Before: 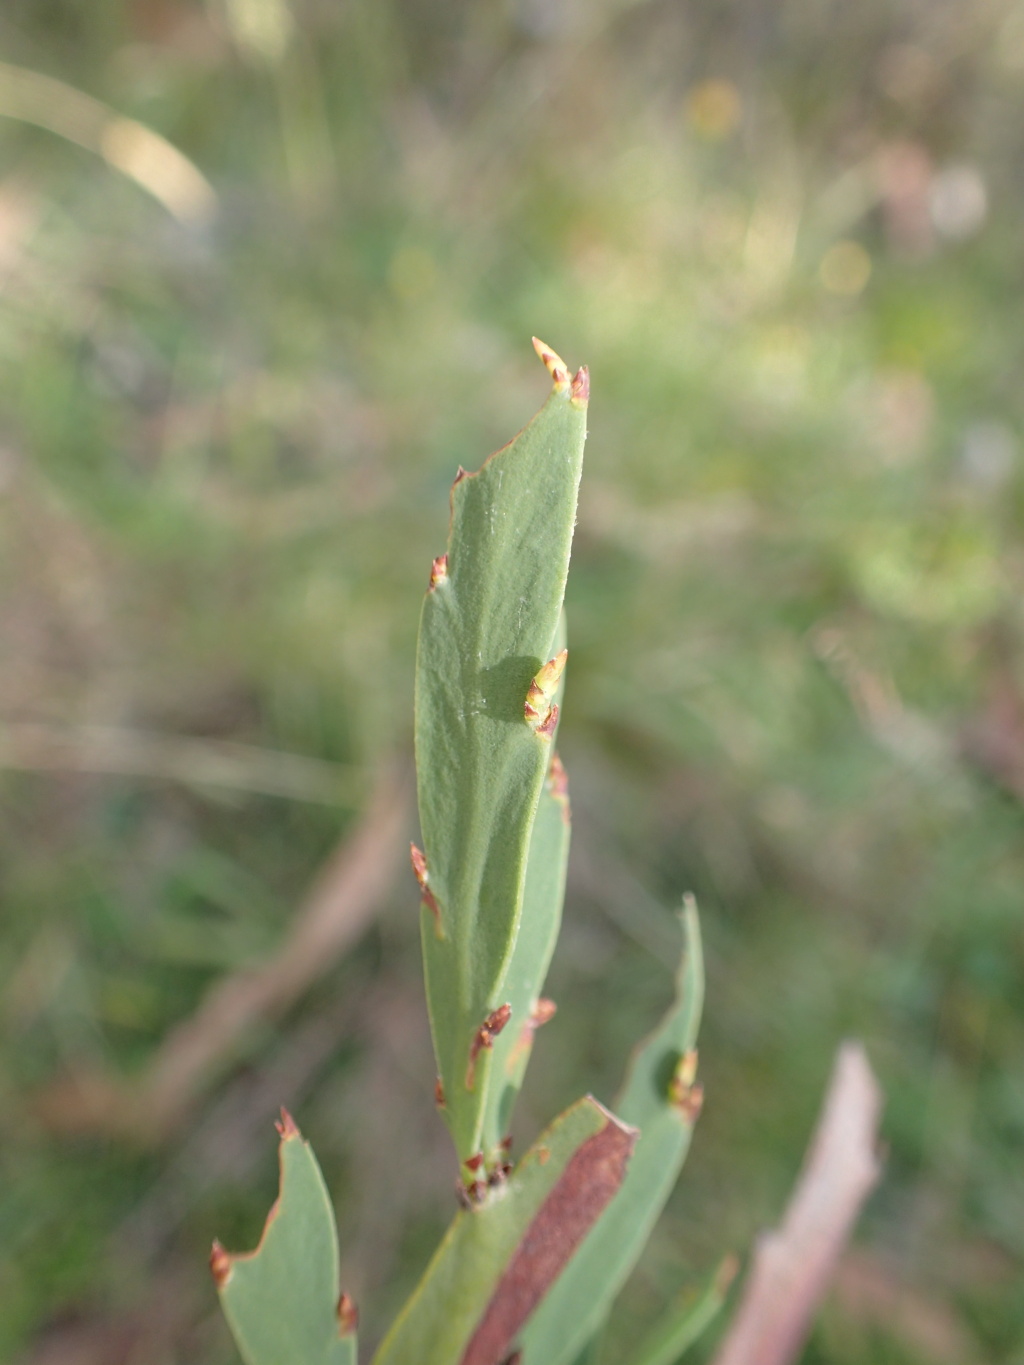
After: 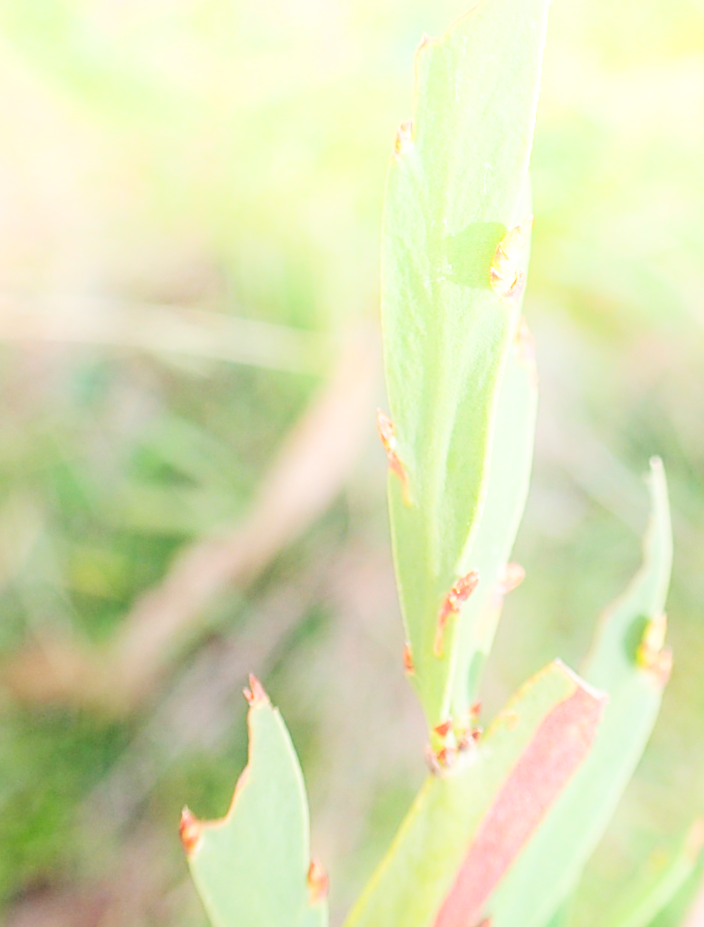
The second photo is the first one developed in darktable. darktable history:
rotate and perspective: rotation -1.24°, automatic cropping off
crop and rotate: angle -0.82°, left 3.85%, top 31.828%, right 27.992%
base curve: curves: ch0 [(0, 0.003) (0.001, 0.002) (0.006, 0.004) (0.02, 0.022) (0.048, 0.086) (0.094, 0.234) (0.162, 0.431) (0.258, 0.629) (0.385, 0.8) (0.548, 0.918) (0.751, 0.988) (1, 1)], preserve colors none
sharpen: on, module defaults
bloom: threshold 82.5%, strength 16.25%
